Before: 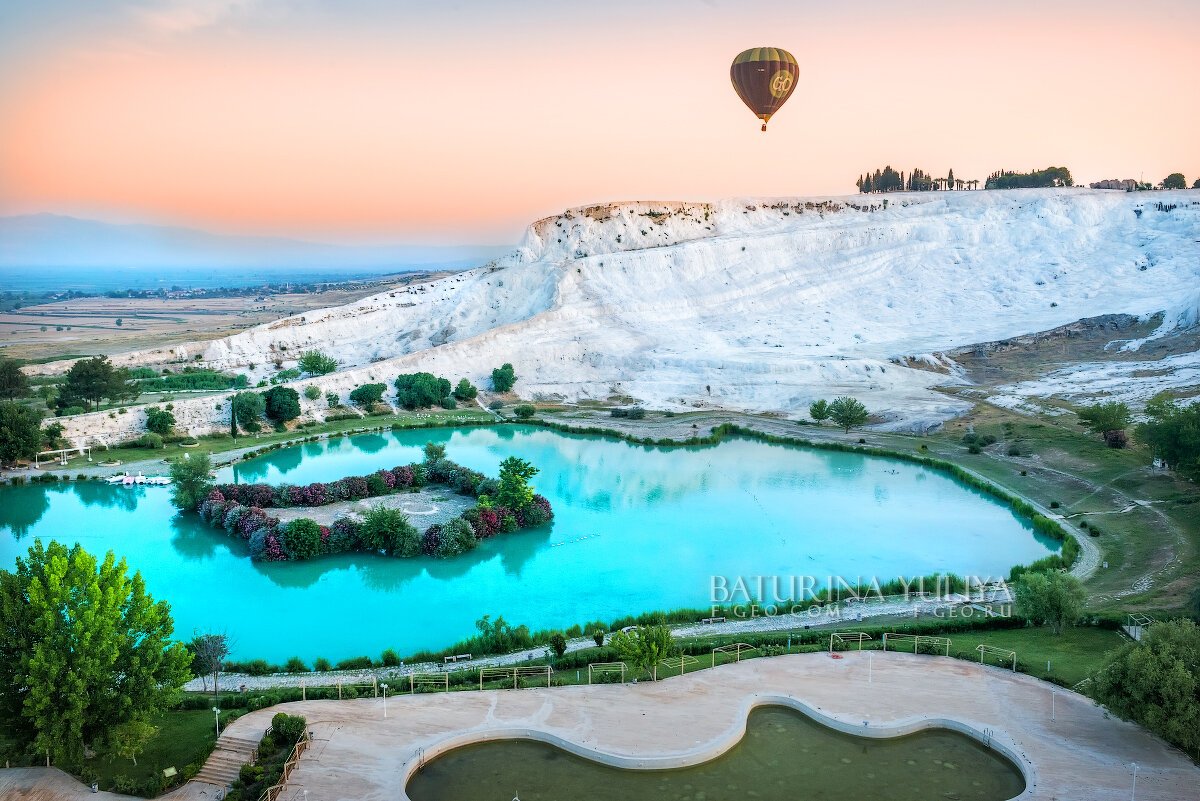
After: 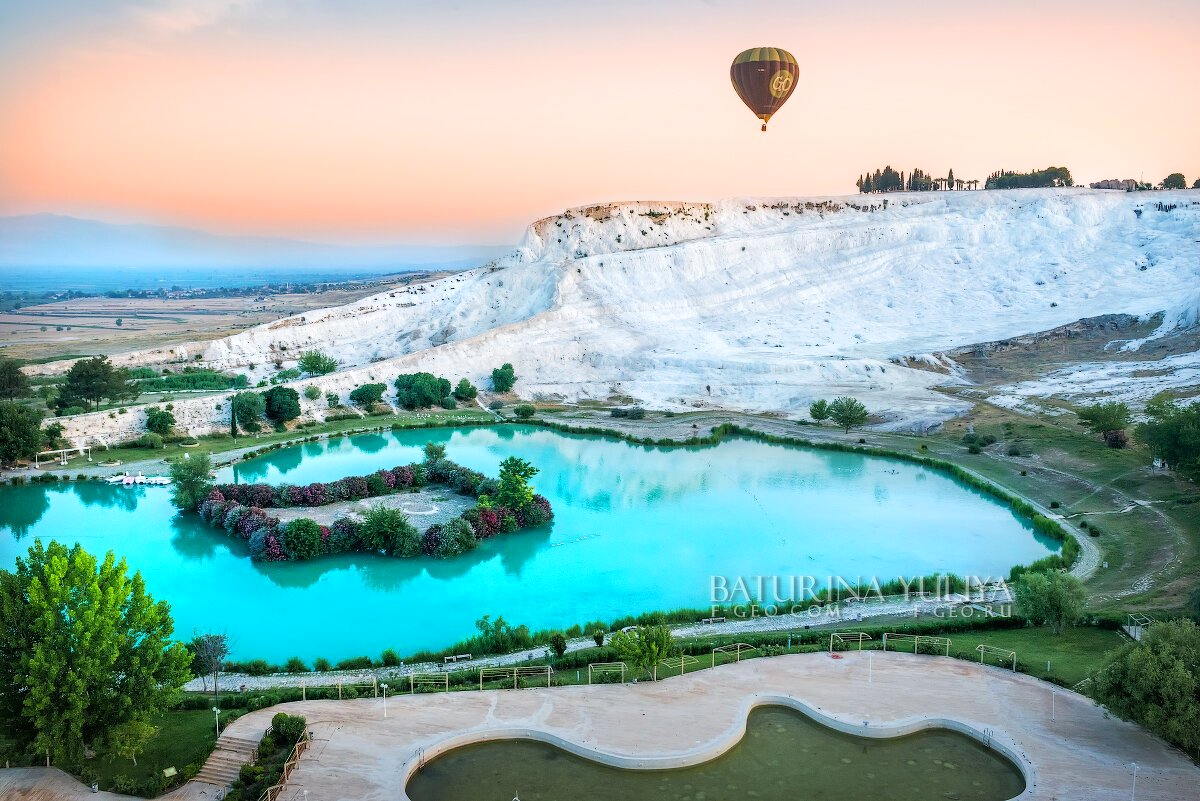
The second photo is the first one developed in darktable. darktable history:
levels: gray 59.34%, levels [0, 0.492, 0.984]
